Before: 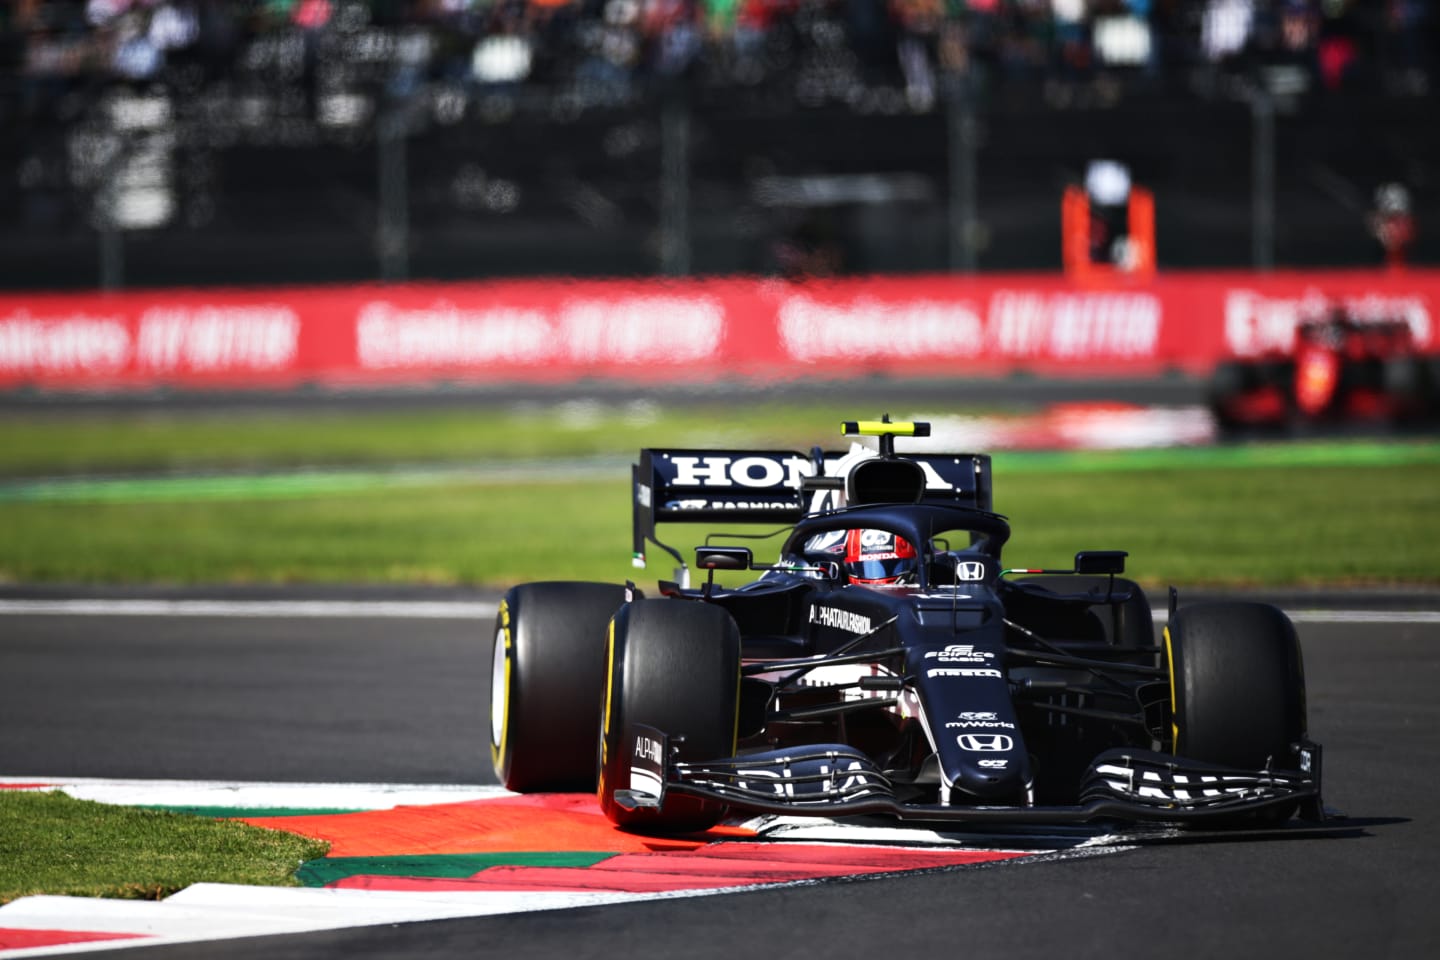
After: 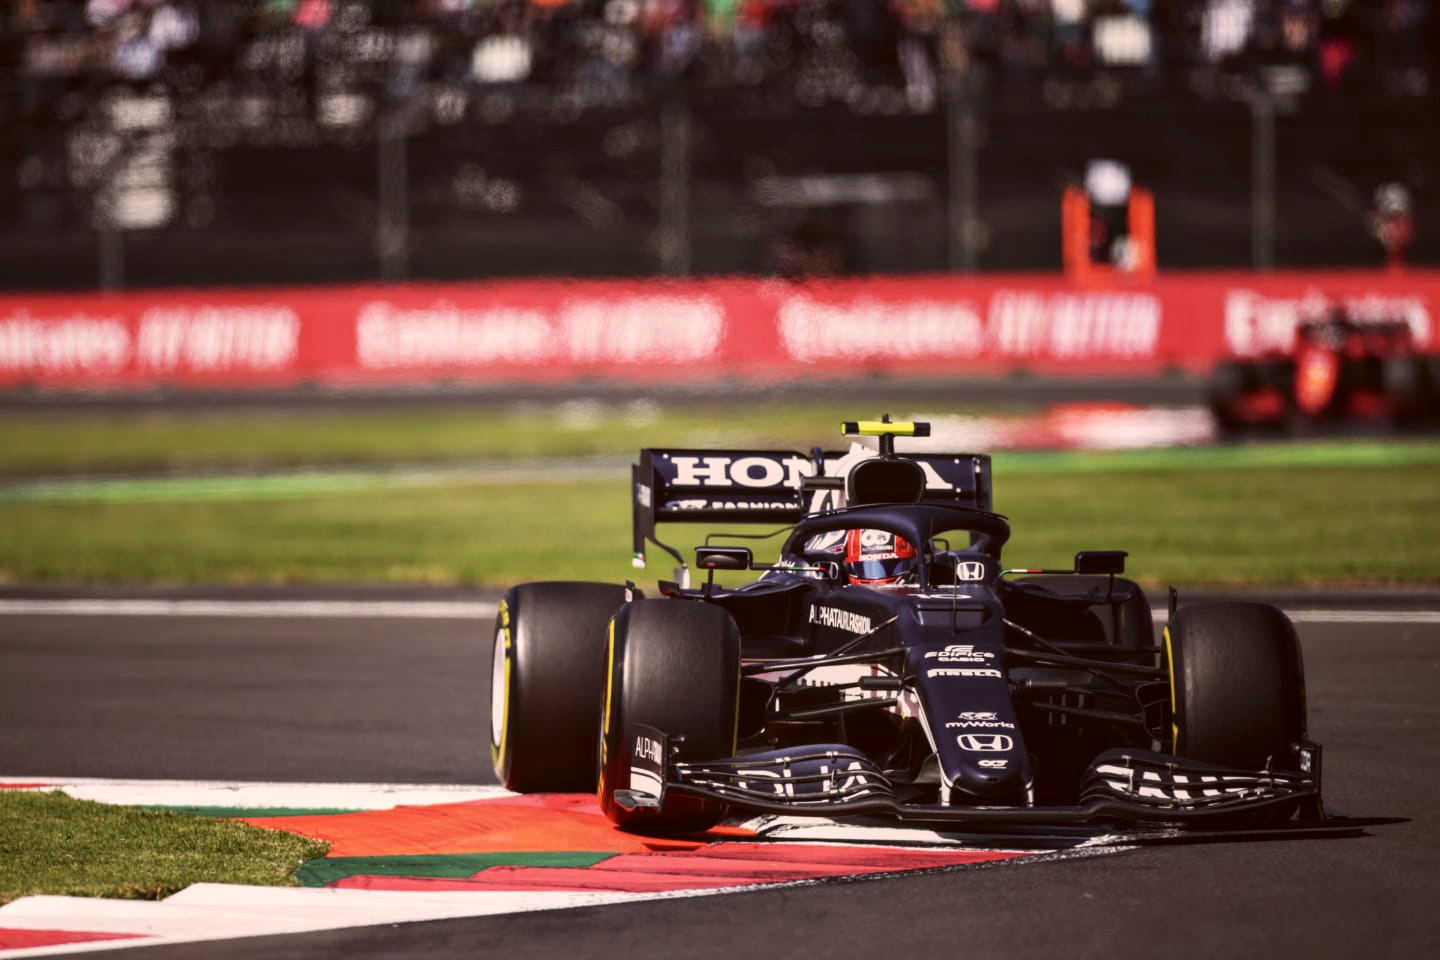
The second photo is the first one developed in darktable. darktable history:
tone equalizer: on, module defaults
local contrast: detail 110%
color correction: highlights a* 10.17, highlights b* 9.68, shadows a* 8.97, shadows b* 8.31, saturation 0.811
